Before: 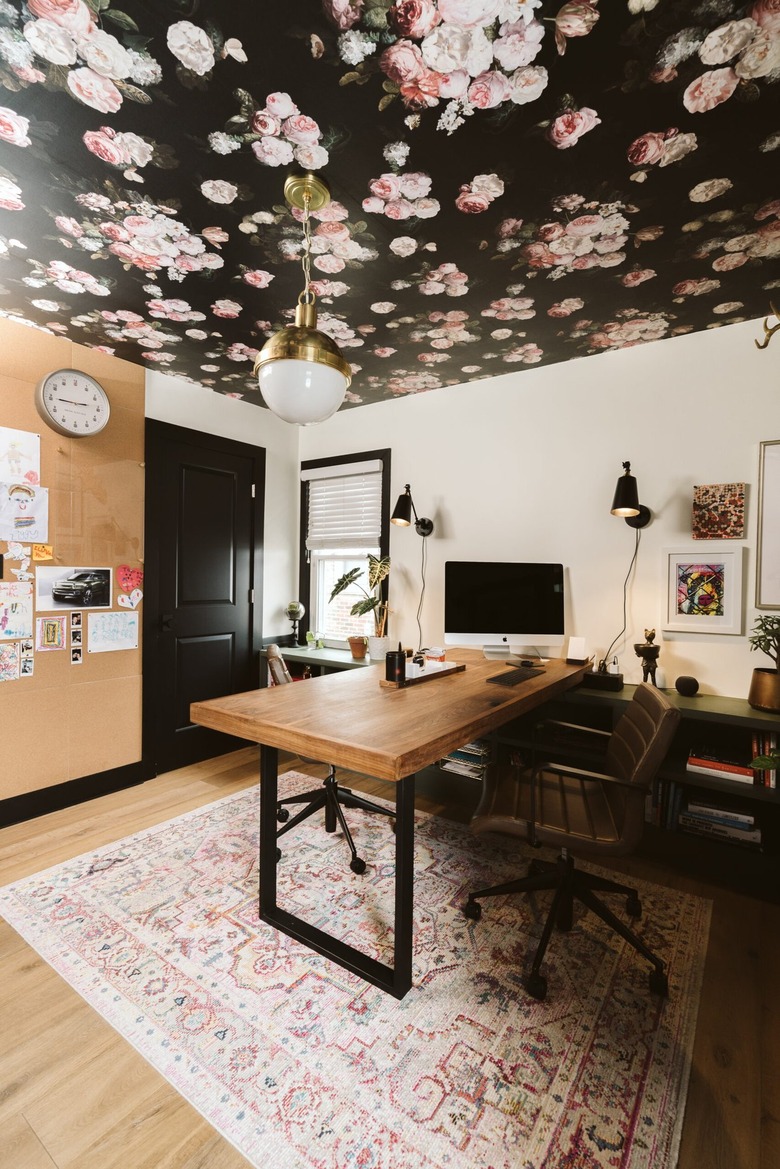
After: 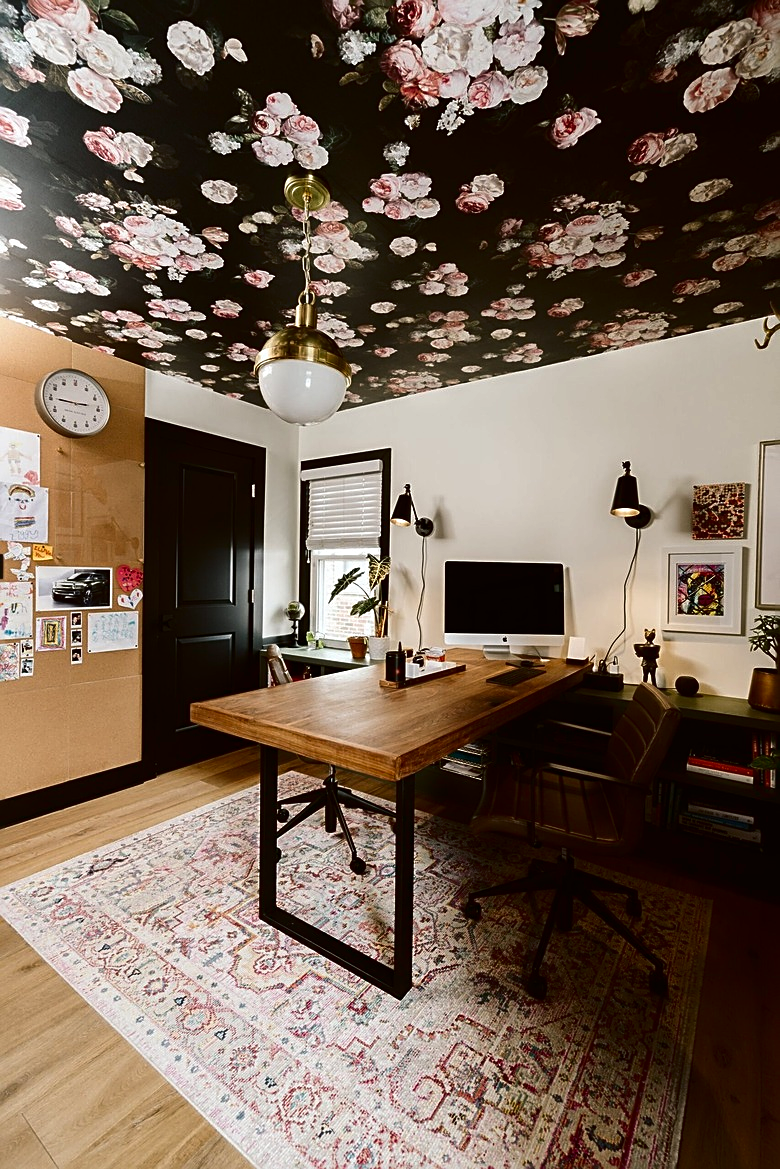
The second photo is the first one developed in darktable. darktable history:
sharpen: amount 0.6
contrast brightness saturation: contrast 0.1, brightness -0.26, saturation 0.14
